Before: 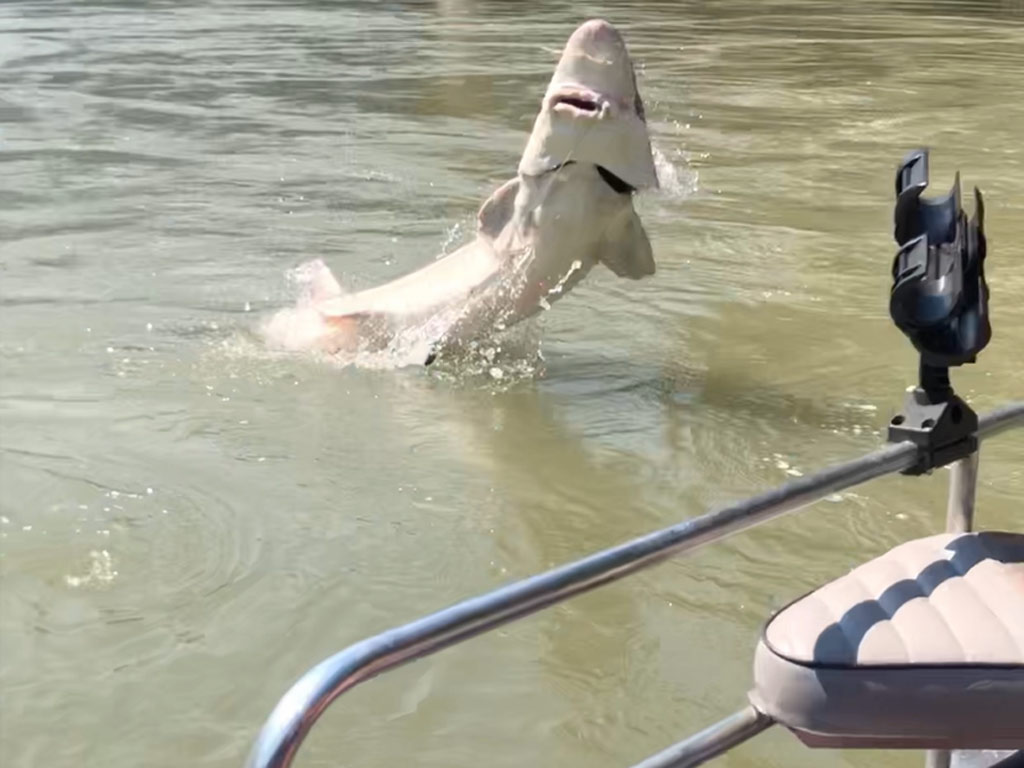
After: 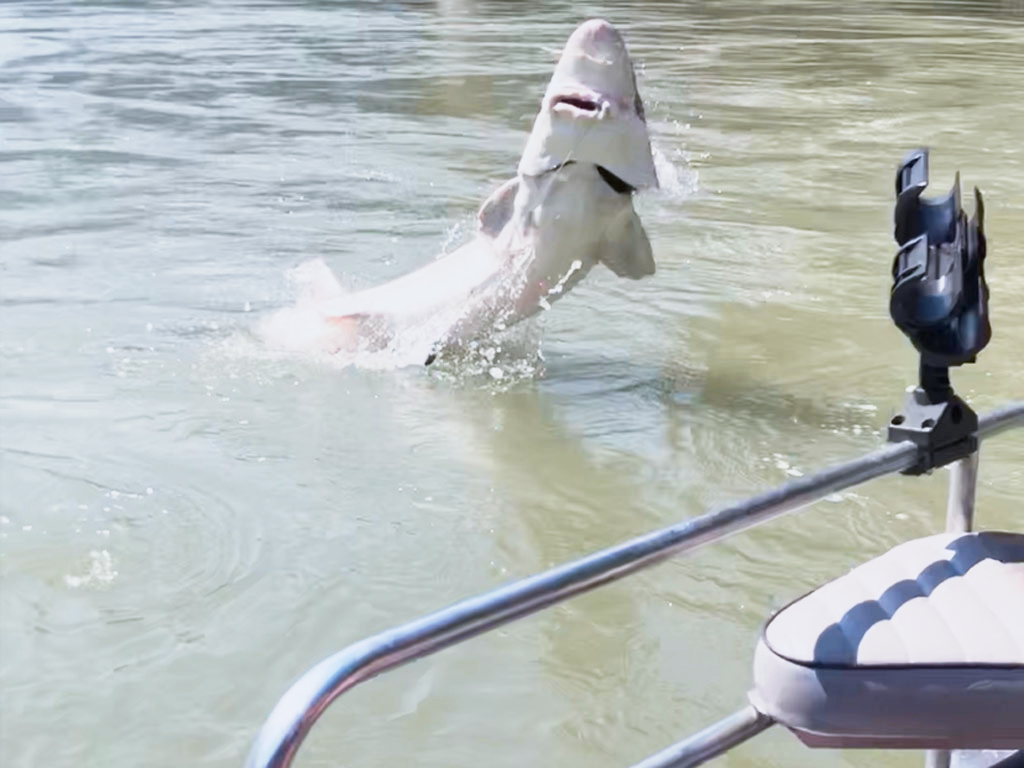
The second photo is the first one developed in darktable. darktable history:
base curve: curves: ch0 [(0, 0) (0.088, 0.125) (0.176, 0.251) (0.354, 0.501) (0.613, 0.749) (1, 0.877)], preserve colors none
color calibration: gray › normalize channels true, illuminant as shot in camera, x 0.369, y 0.382, temperature 4317.14 K, gamut compression 0.017
